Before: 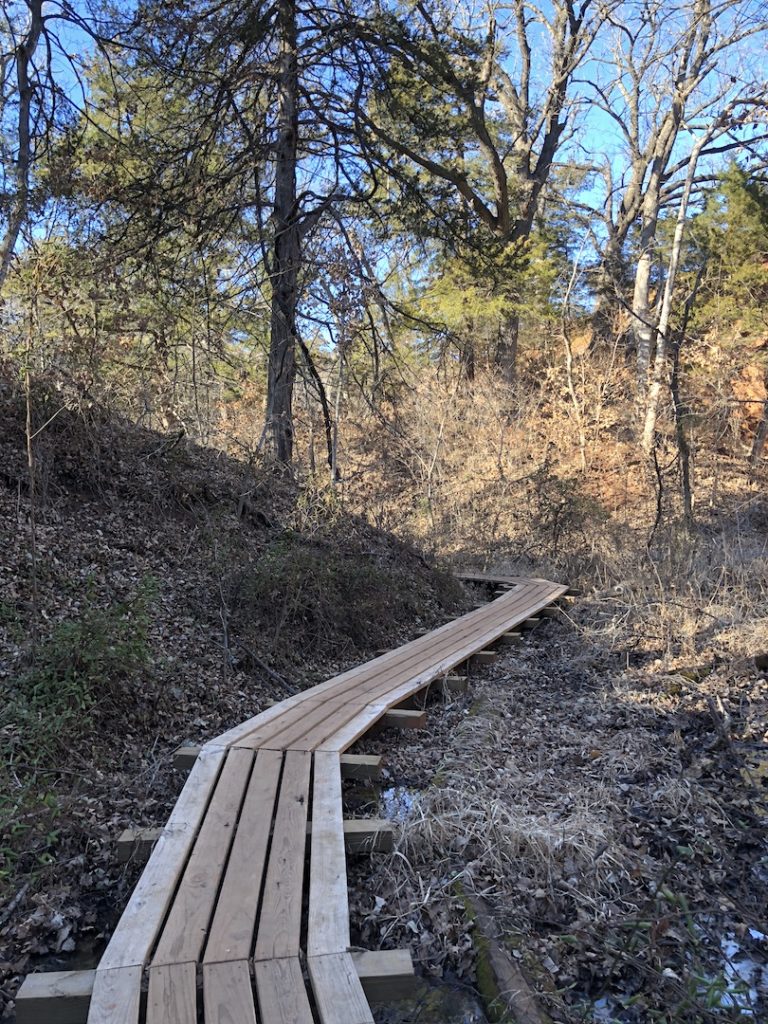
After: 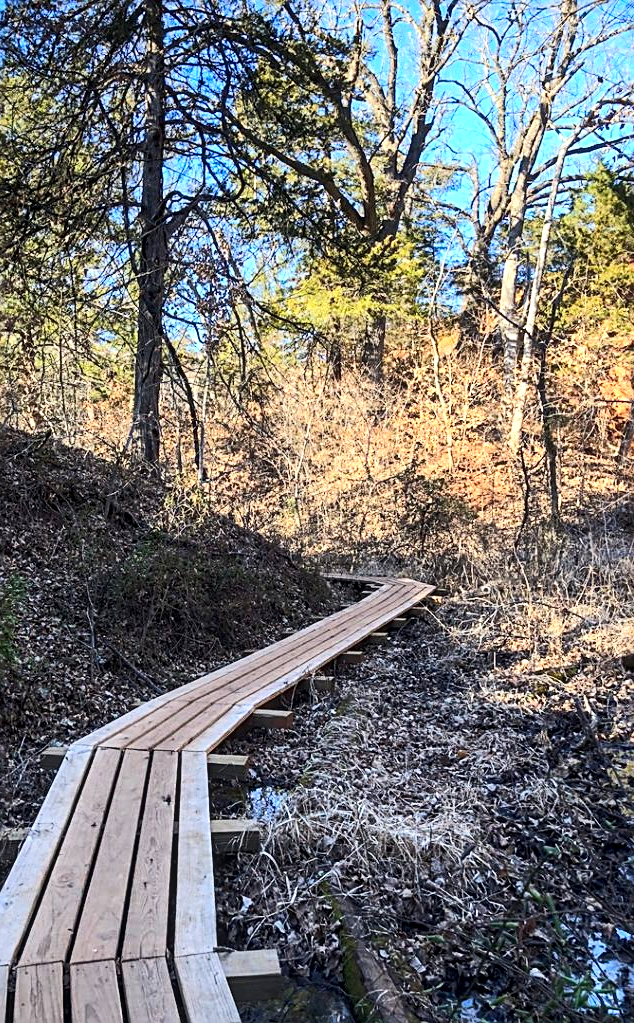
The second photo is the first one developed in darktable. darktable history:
local contrast: detail 130%
sharpen: on, module defaults
crop: left 17.367%, bottom 0.032%
contrast brightness saturation: contrast 0.13, brightness -0.046, saturation 0.152
tone equalizer: -8 EV 0.012 EV, -7 EV -0.016 EV, -6 EV 0.041 EV, -5 EV 0.047 EV, -4 EV 0.271 EV, -3 EV 0.651 EV, -2 EV 0.563 EV, -1 EV 0.176 EV, +0 EV 0.028 EV, edges refinement/feathering 500, mask exposure compensation -1.57 EV, preserve details no
